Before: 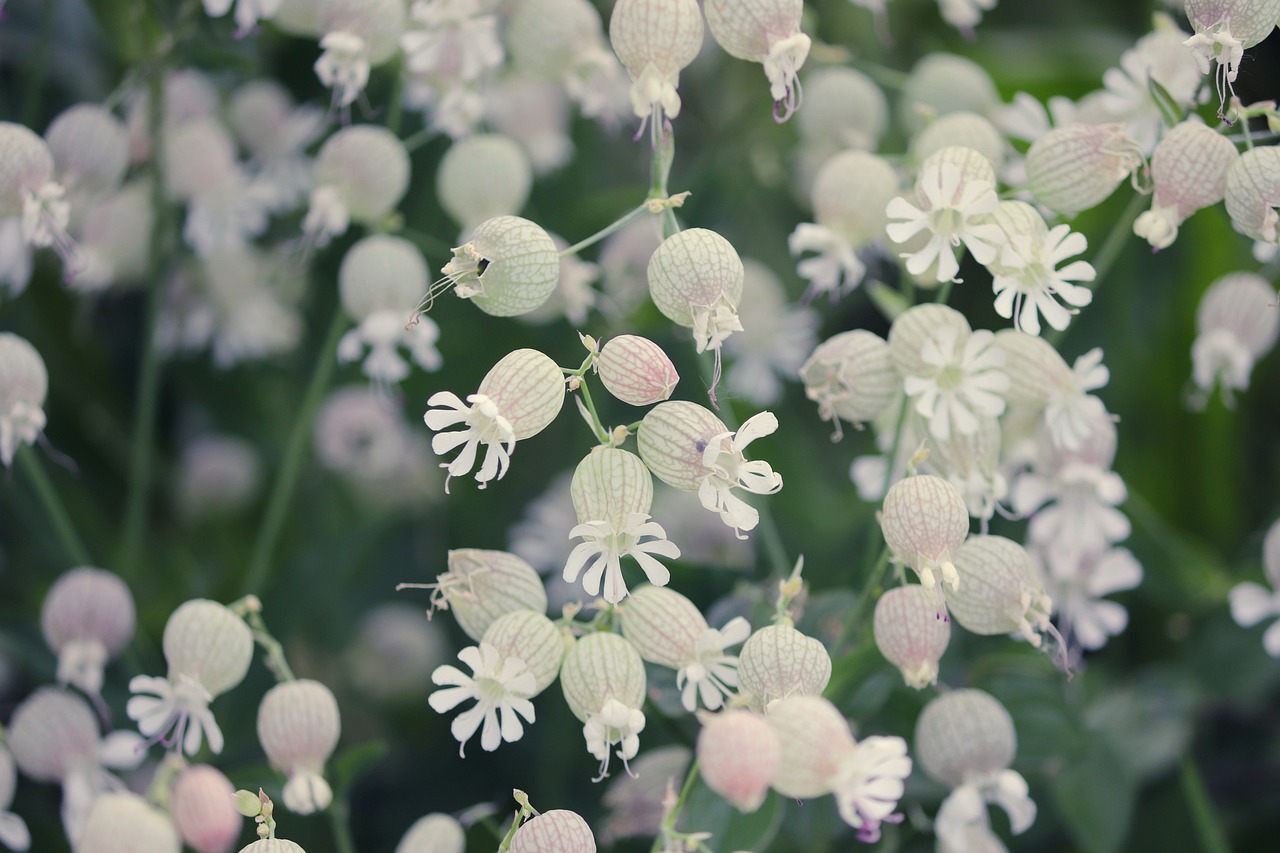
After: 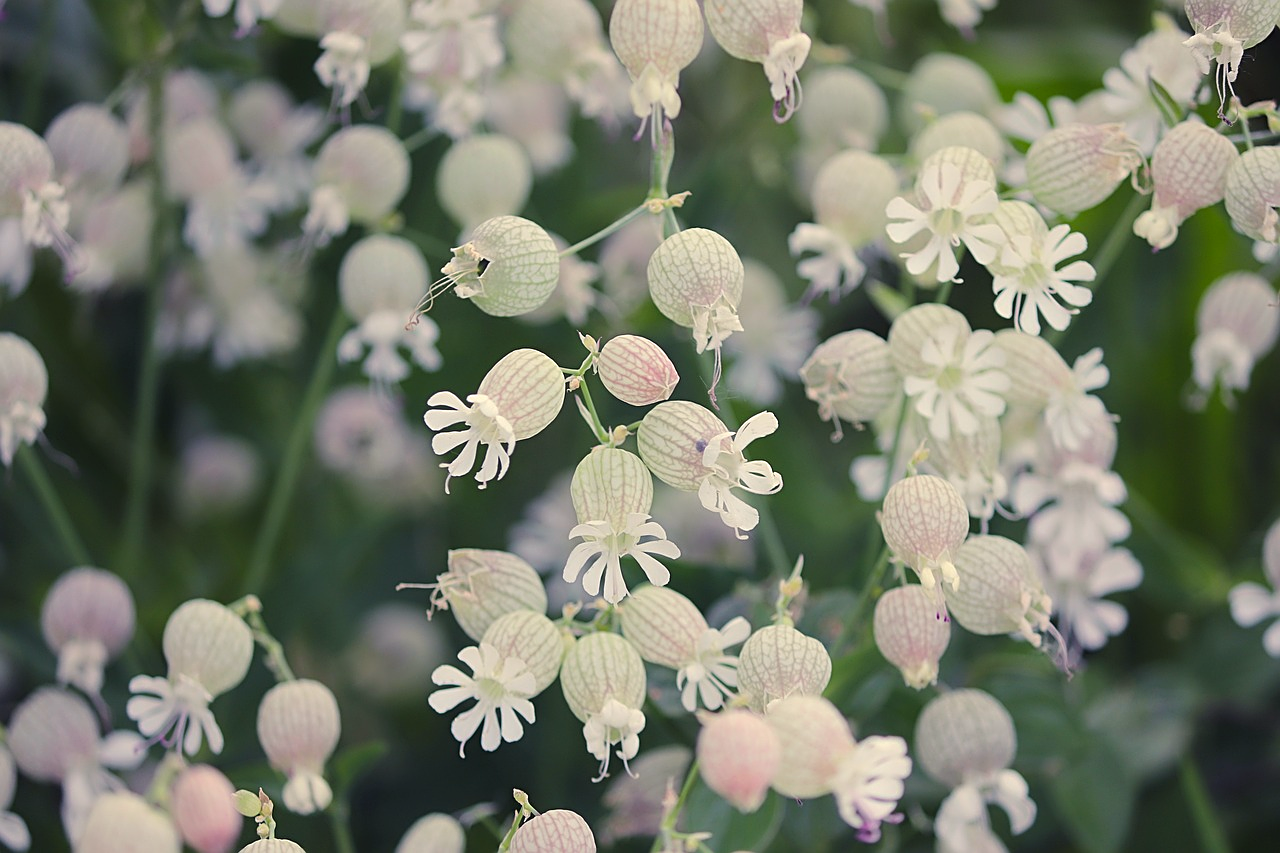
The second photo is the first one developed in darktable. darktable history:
sharpen: on, module defaults
color balance rgb: shadows lift › chroma 2%, shadows lift › hue 50°, power › hue 60°, highlights gain › chroma 1%, highlights gain › hue 60°, global offset › luminance 0.25%, global vibrance 30%
exposure: compensate highlight preservation false
